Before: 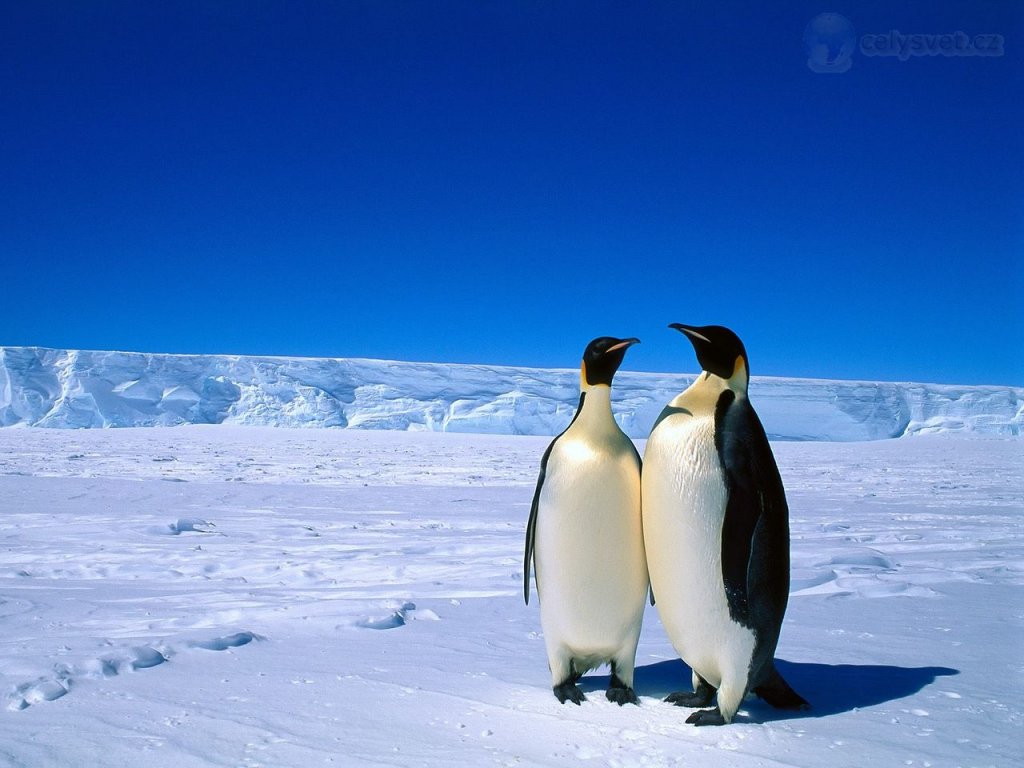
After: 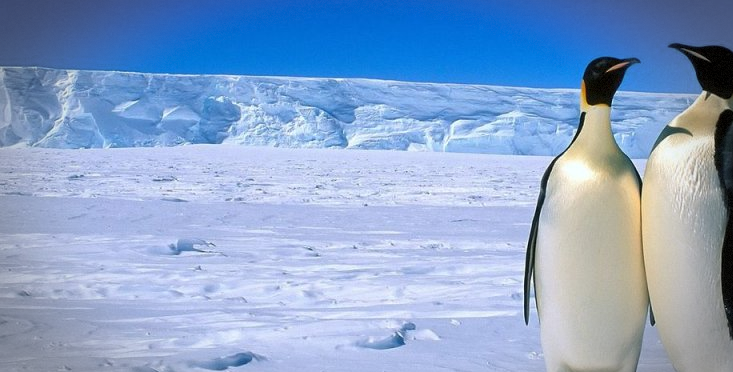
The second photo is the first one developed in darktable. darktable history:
crop: top 36.493%, right 28.343%, bottom 14.974%
vignetting: fall-off start 70.76%, width/height ratio 1.334, dithering 8-bit output
tone equalizer: edges refinement/feathering 500, mask exposure compensation -1.57 EV, preserve details no
